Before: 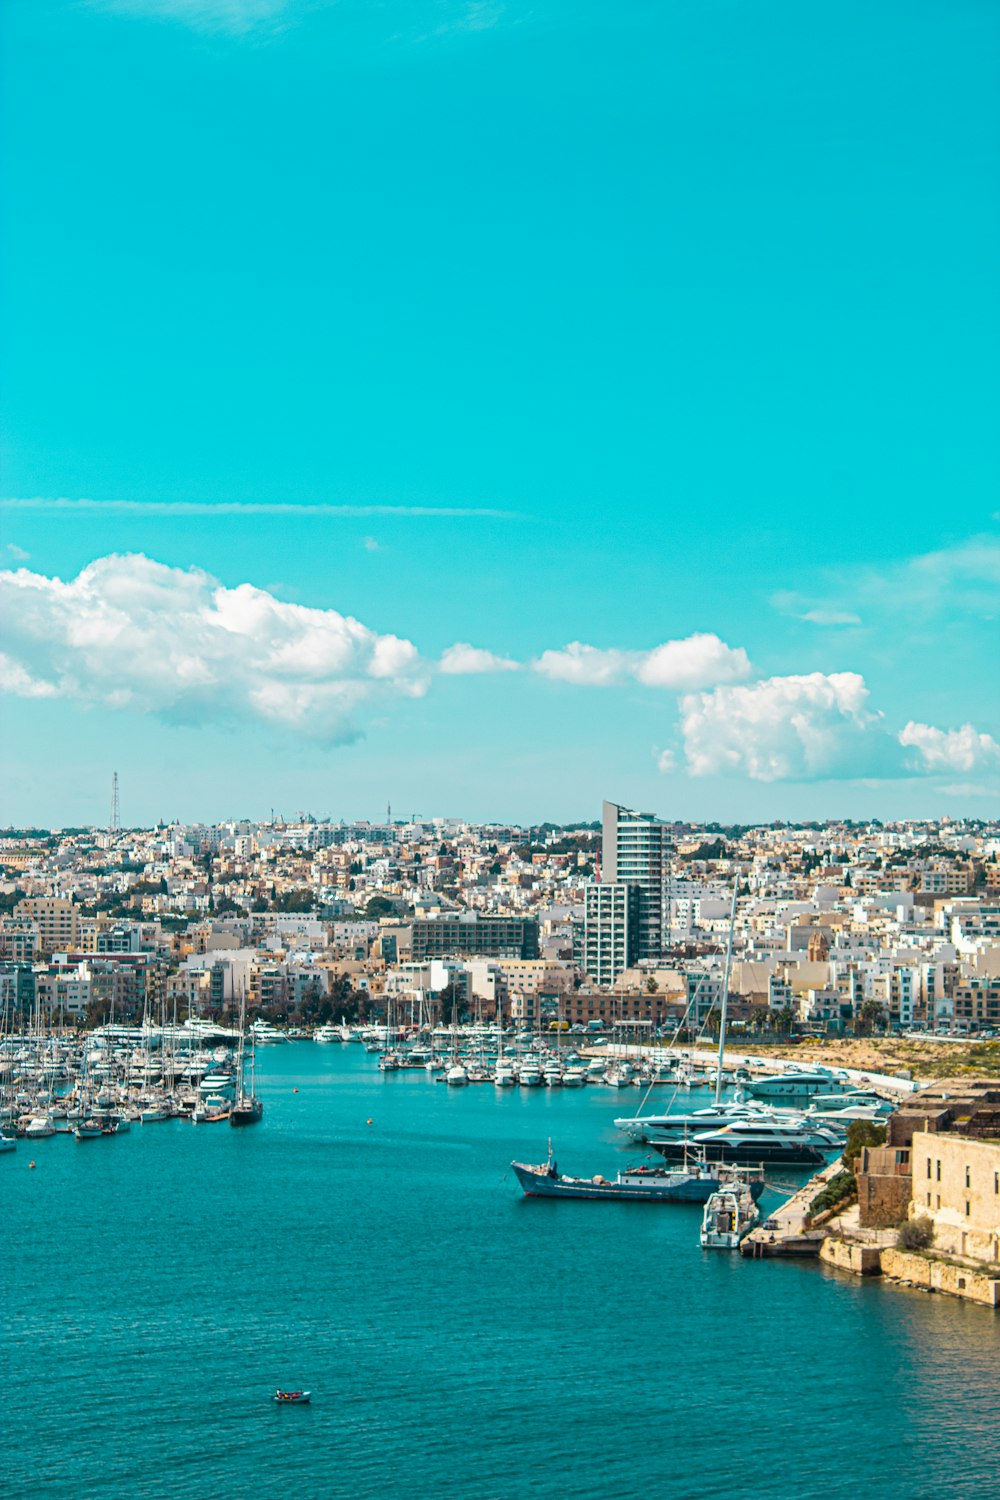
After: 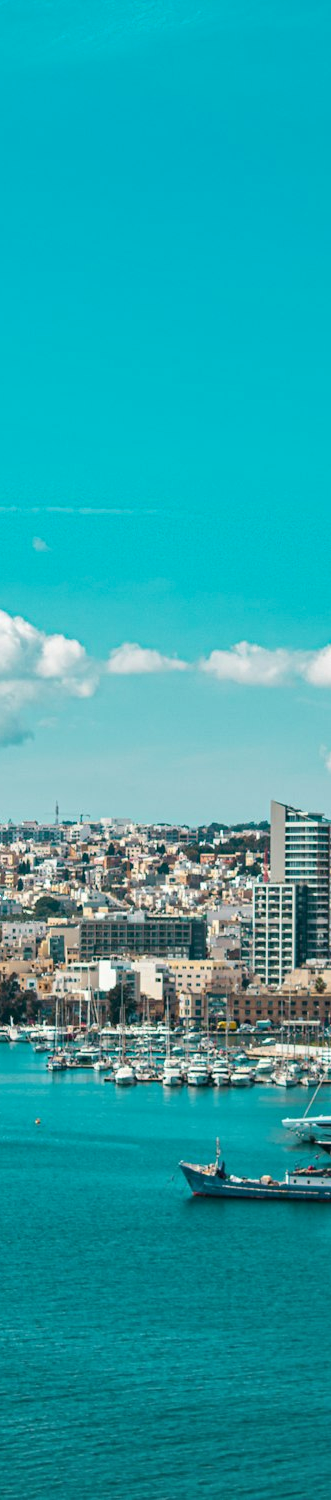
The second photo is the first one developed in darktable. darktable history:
shadows and highlights: low approximation 0.01, soften with gaussian
crop: left 33.299%, right 33.527%
